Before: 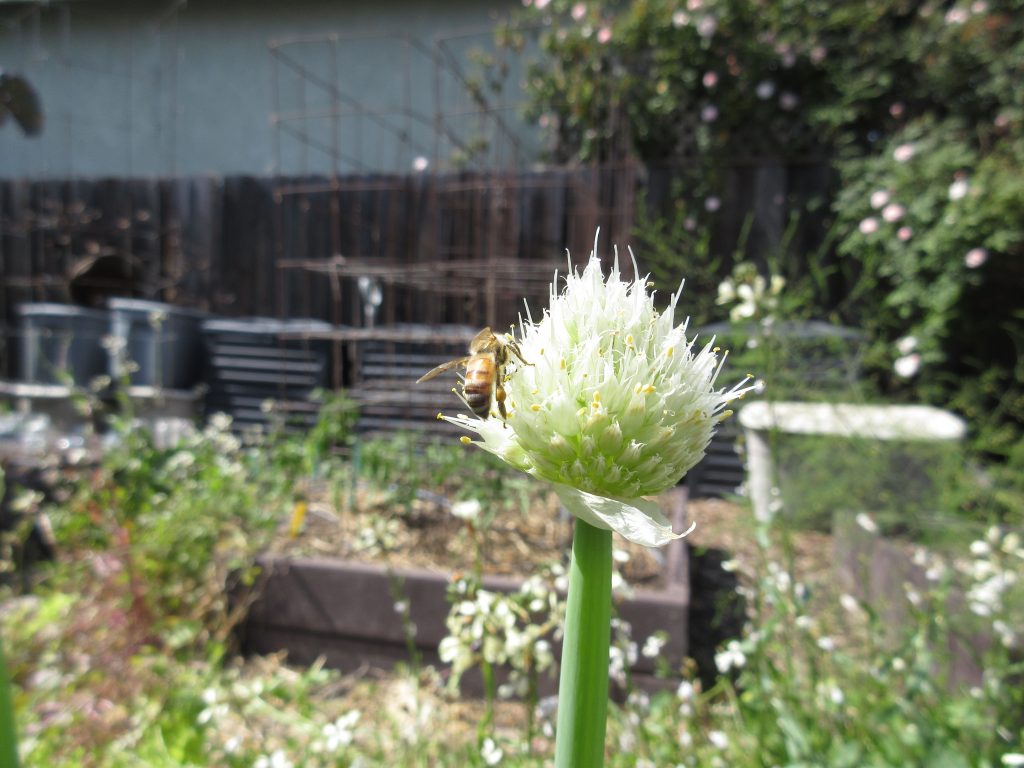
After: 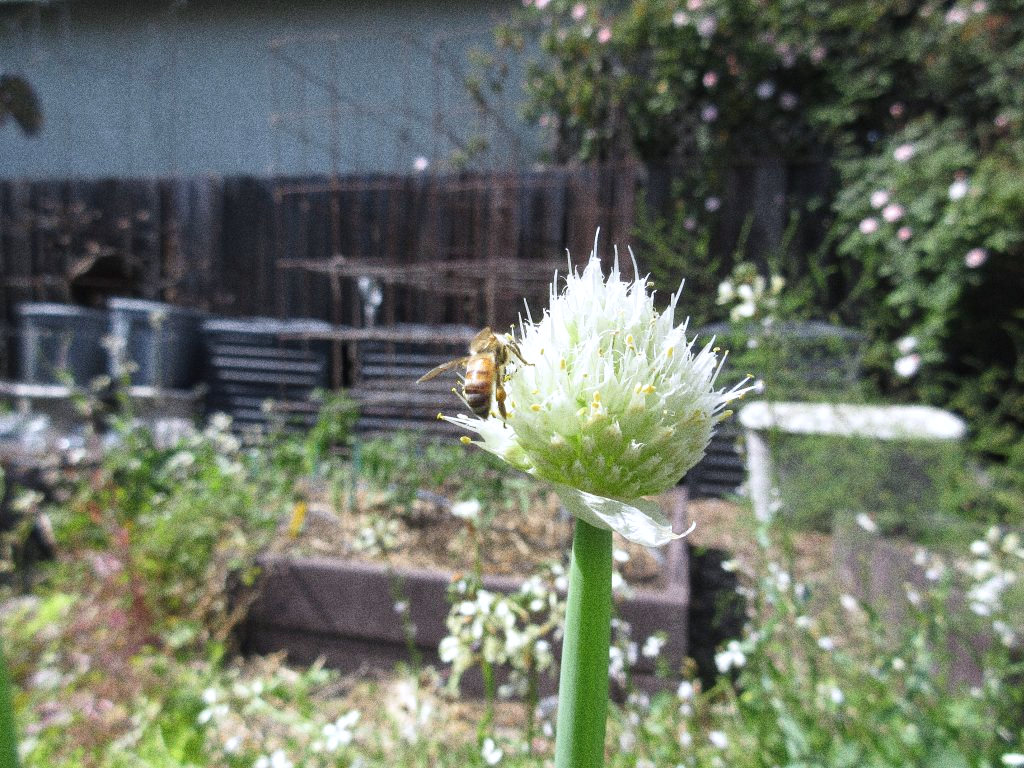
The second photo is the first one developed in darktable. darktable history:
color calibration: illuminant as shot in camera, x 0.358, y 0.373, temperature 4628.91 K
levels: levels [0, 0.492, 0.984]
grain: coarseness 0.09 ISO, strength 40%
